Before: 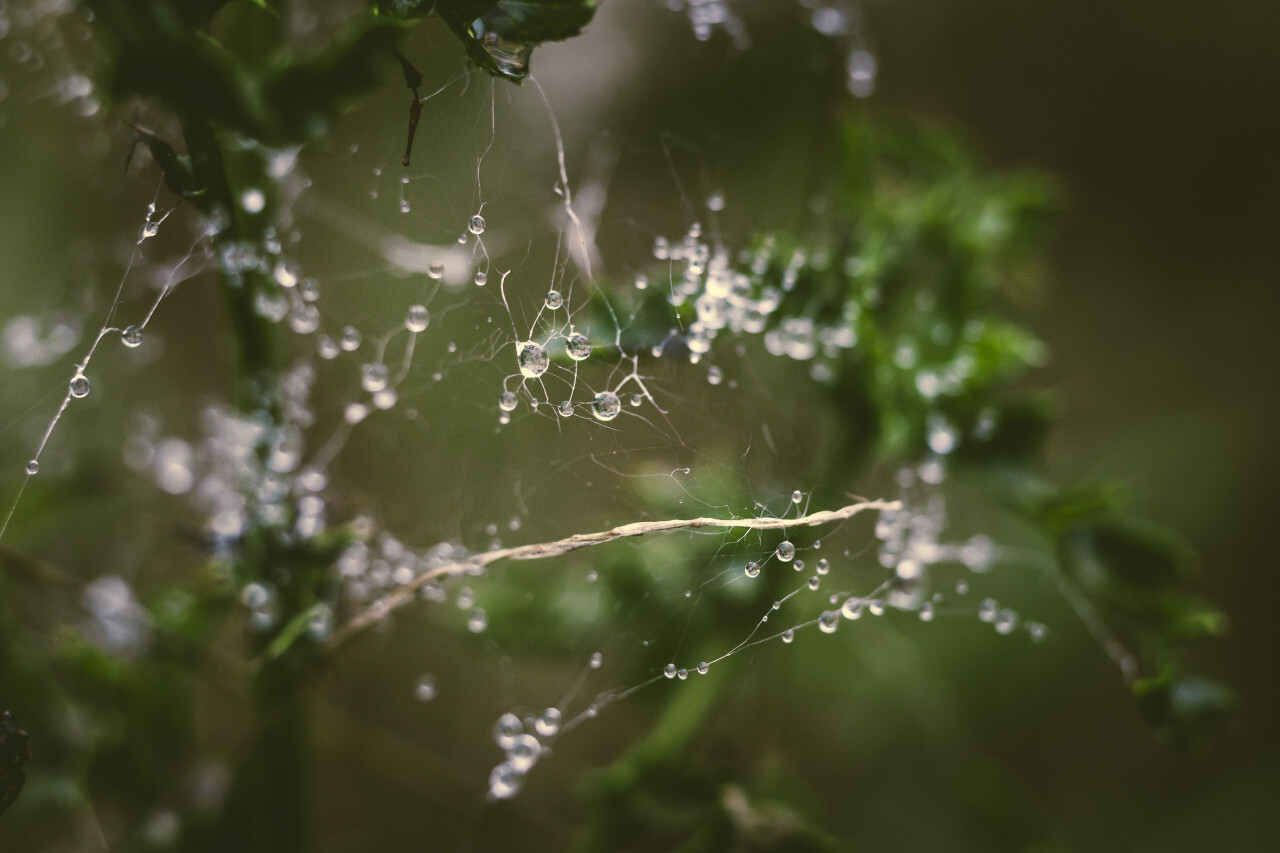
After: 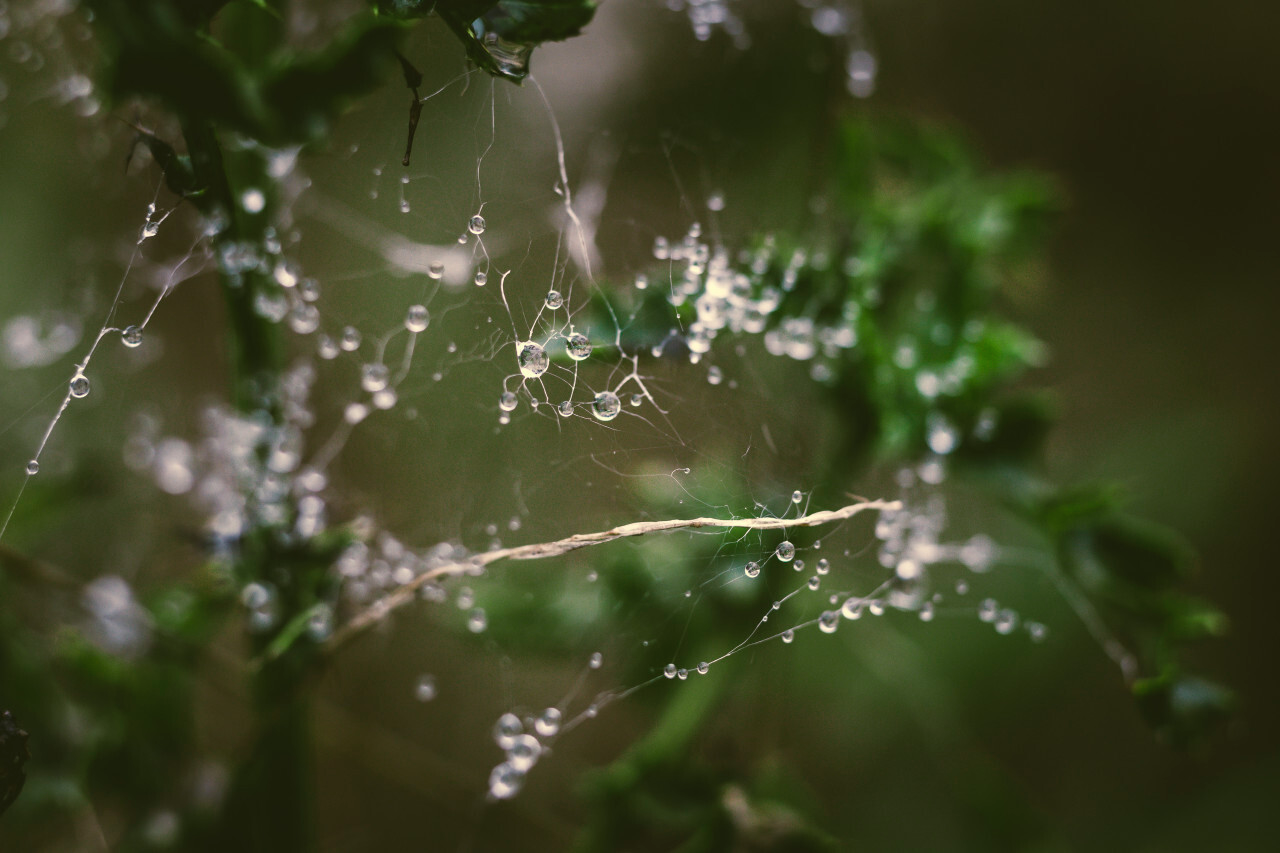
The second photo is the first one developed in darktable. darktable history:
base curve: curves: ch0 [(0, 0) (0.303, 0.277) (1, 1)]
color zones: curves: ch1 [(0.113, 0.438) (0.75, 0.5)]; ch2 [(0.12, 0.526) (0.75, 0.5)]
